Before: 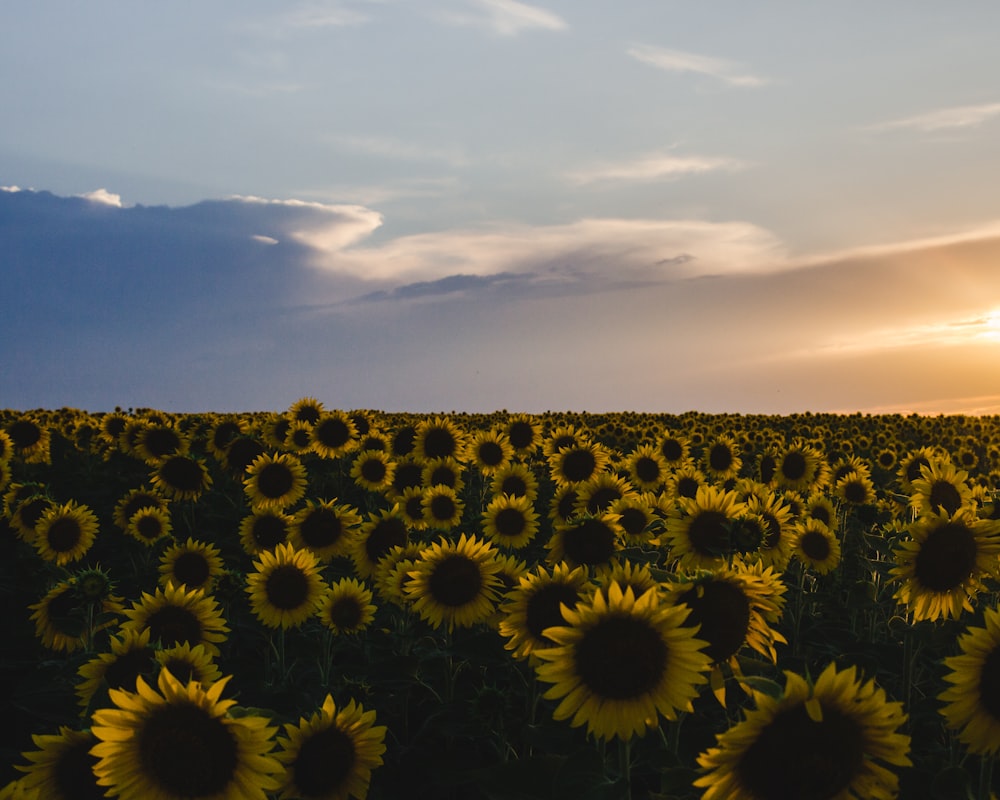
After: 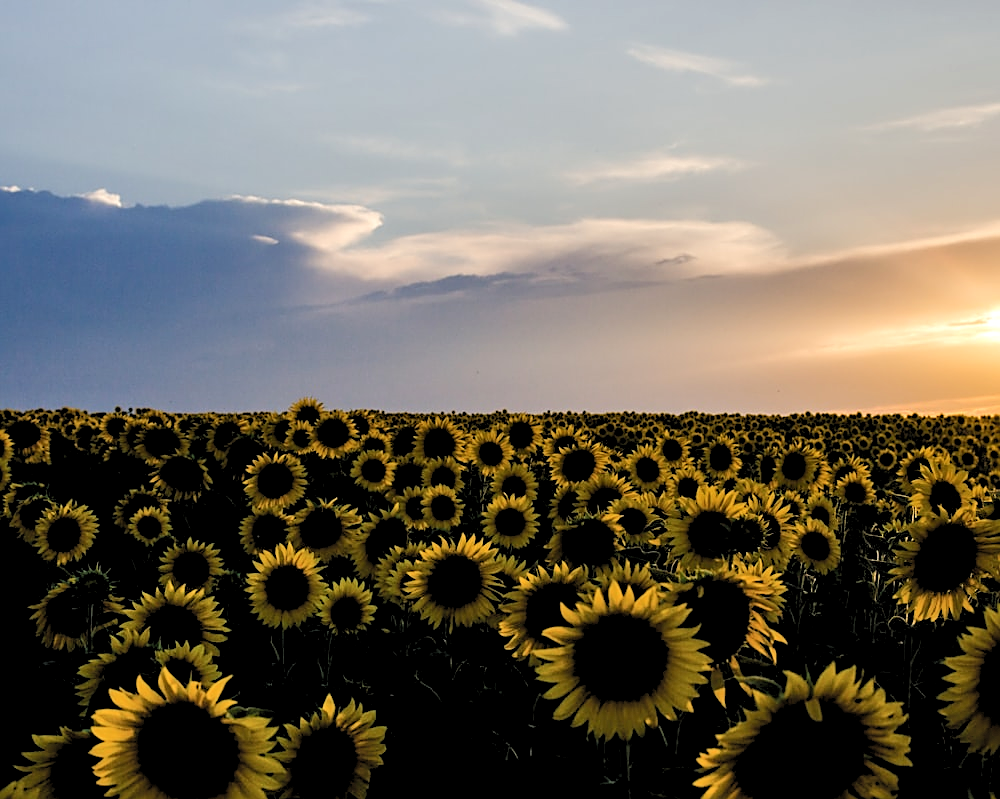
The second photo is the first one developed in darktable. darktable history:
crop: bottom 0.071%
sharpen: on, module defaults
rgb levels: levels [[0.013, 0.434, 0.89], [0, 0.5, 1], [0, 0.5, 1]]
shadows and highlights: shadows 37.27, highlights -28.18, soften with gaussian
